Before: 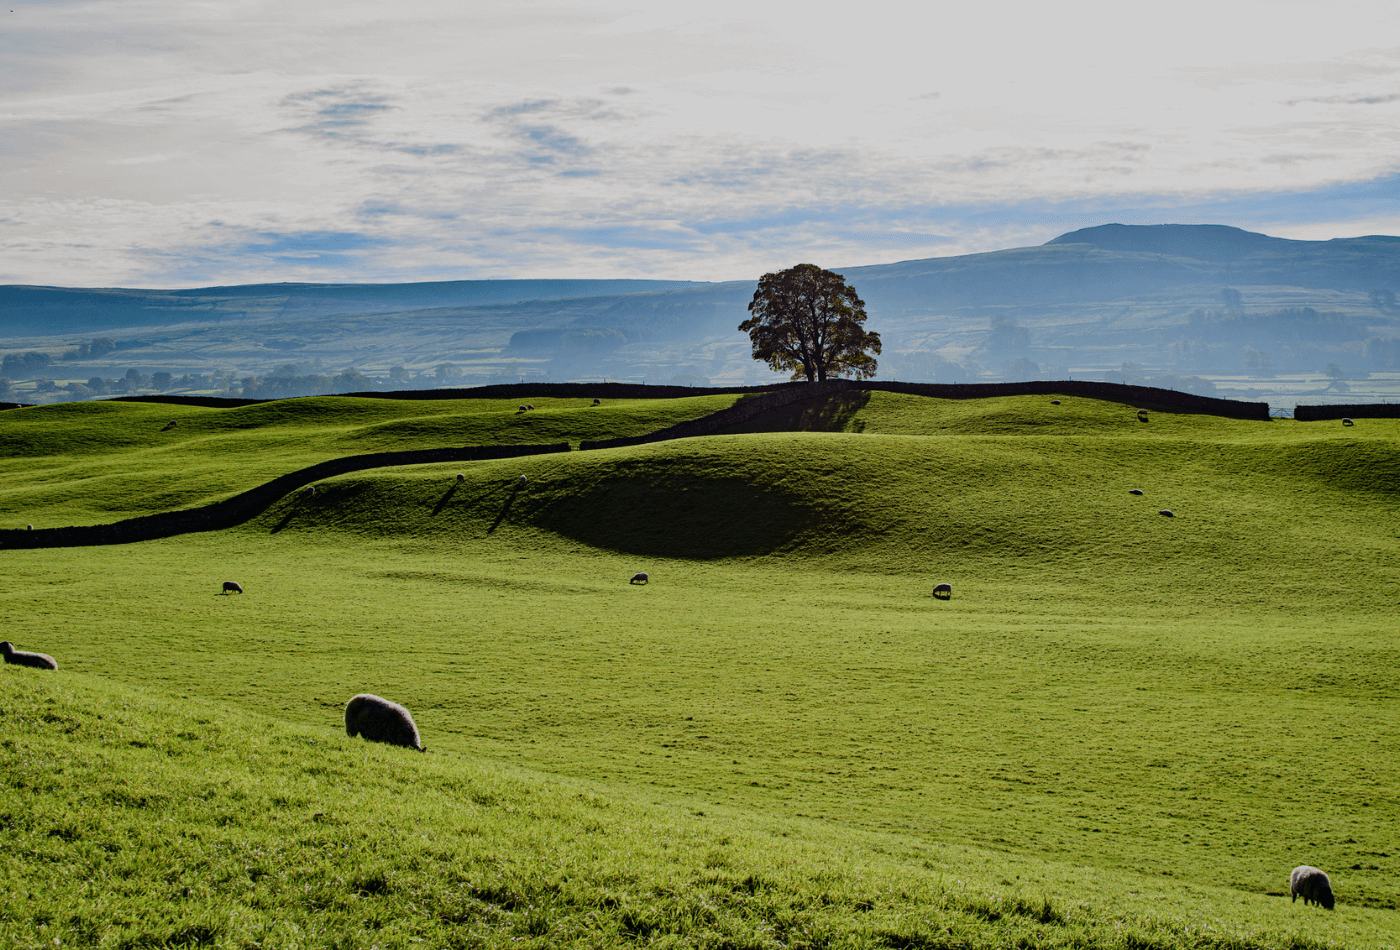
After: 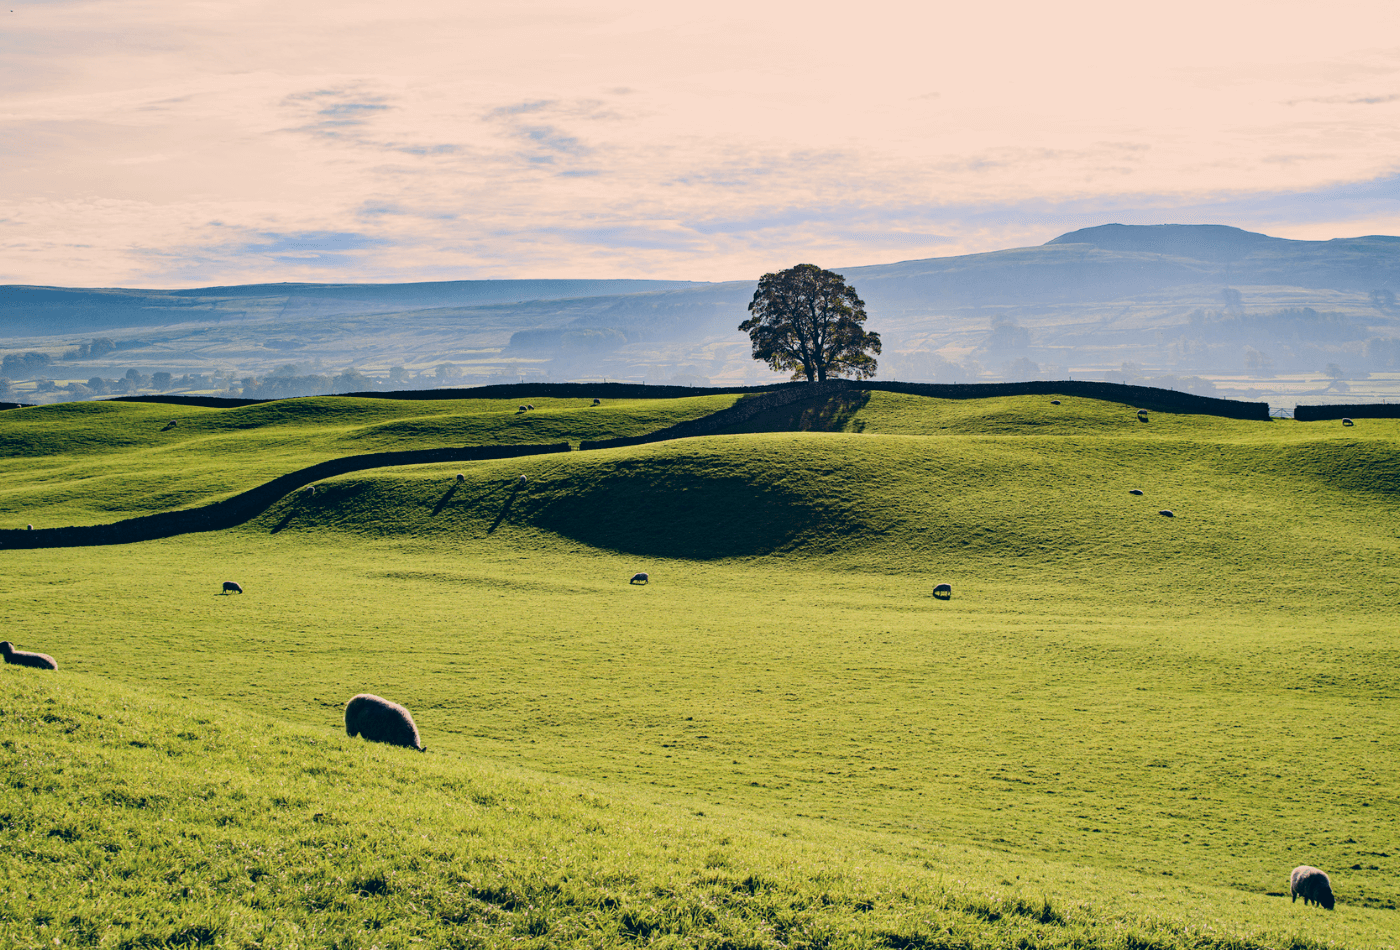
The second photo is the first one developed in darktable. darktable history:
contrast brightness saturation: contrast 0.14, brightness 0.21
color correction: highlights a* 10.32, highlights b* 14.66, shadows a* -9.59, shadows b* -15.02
